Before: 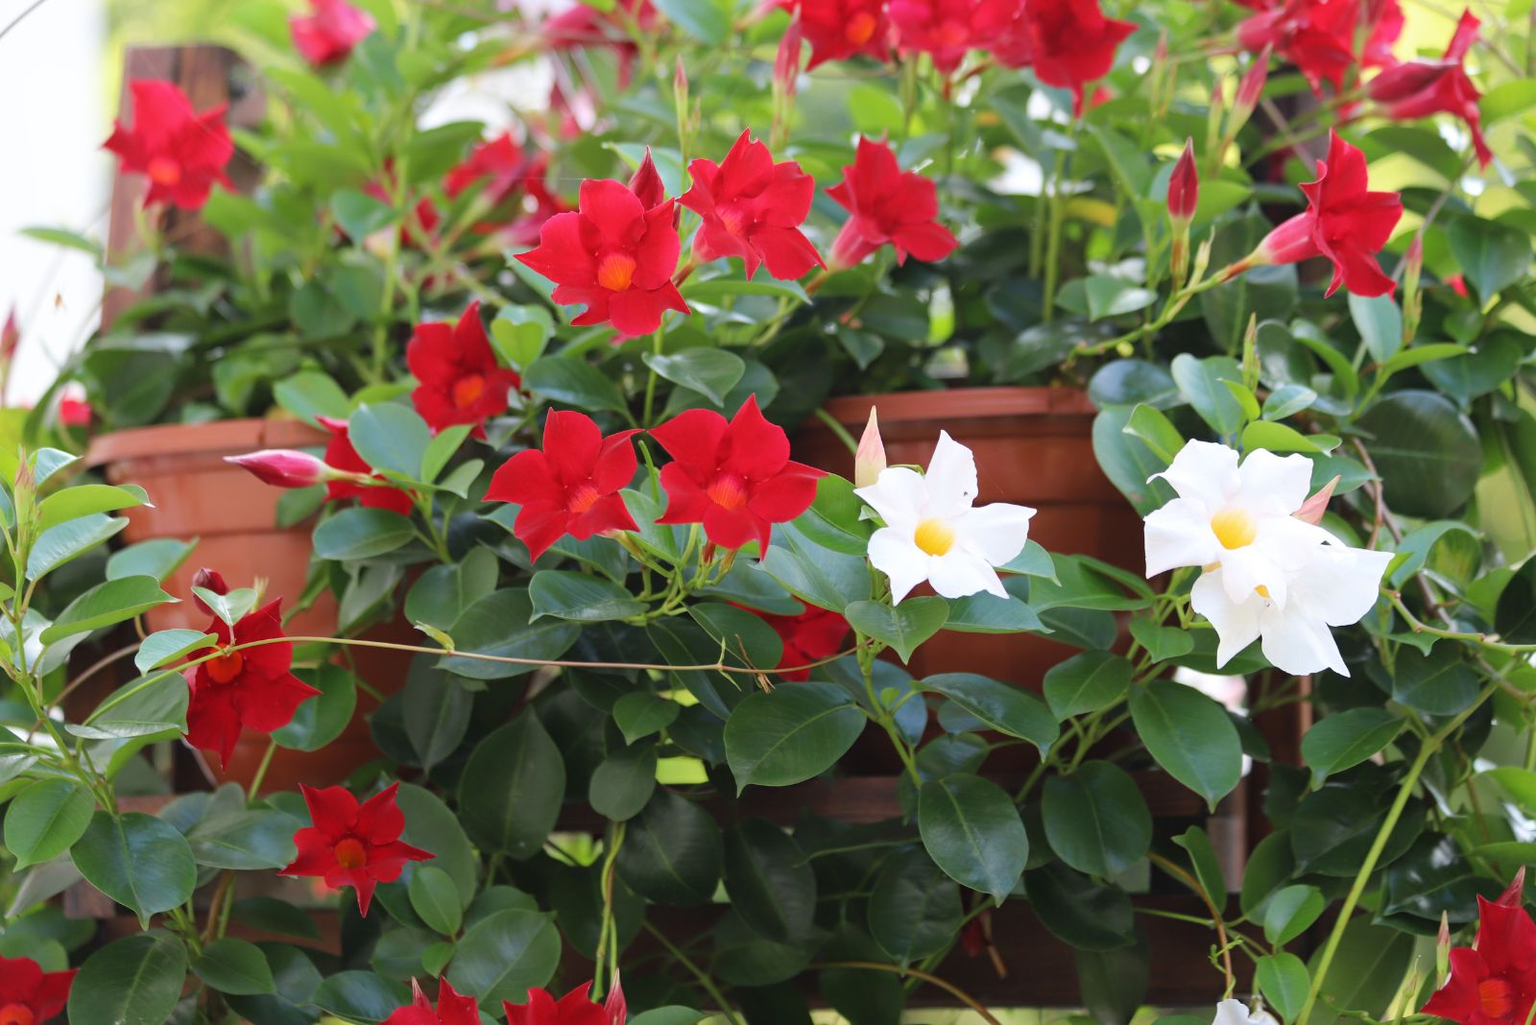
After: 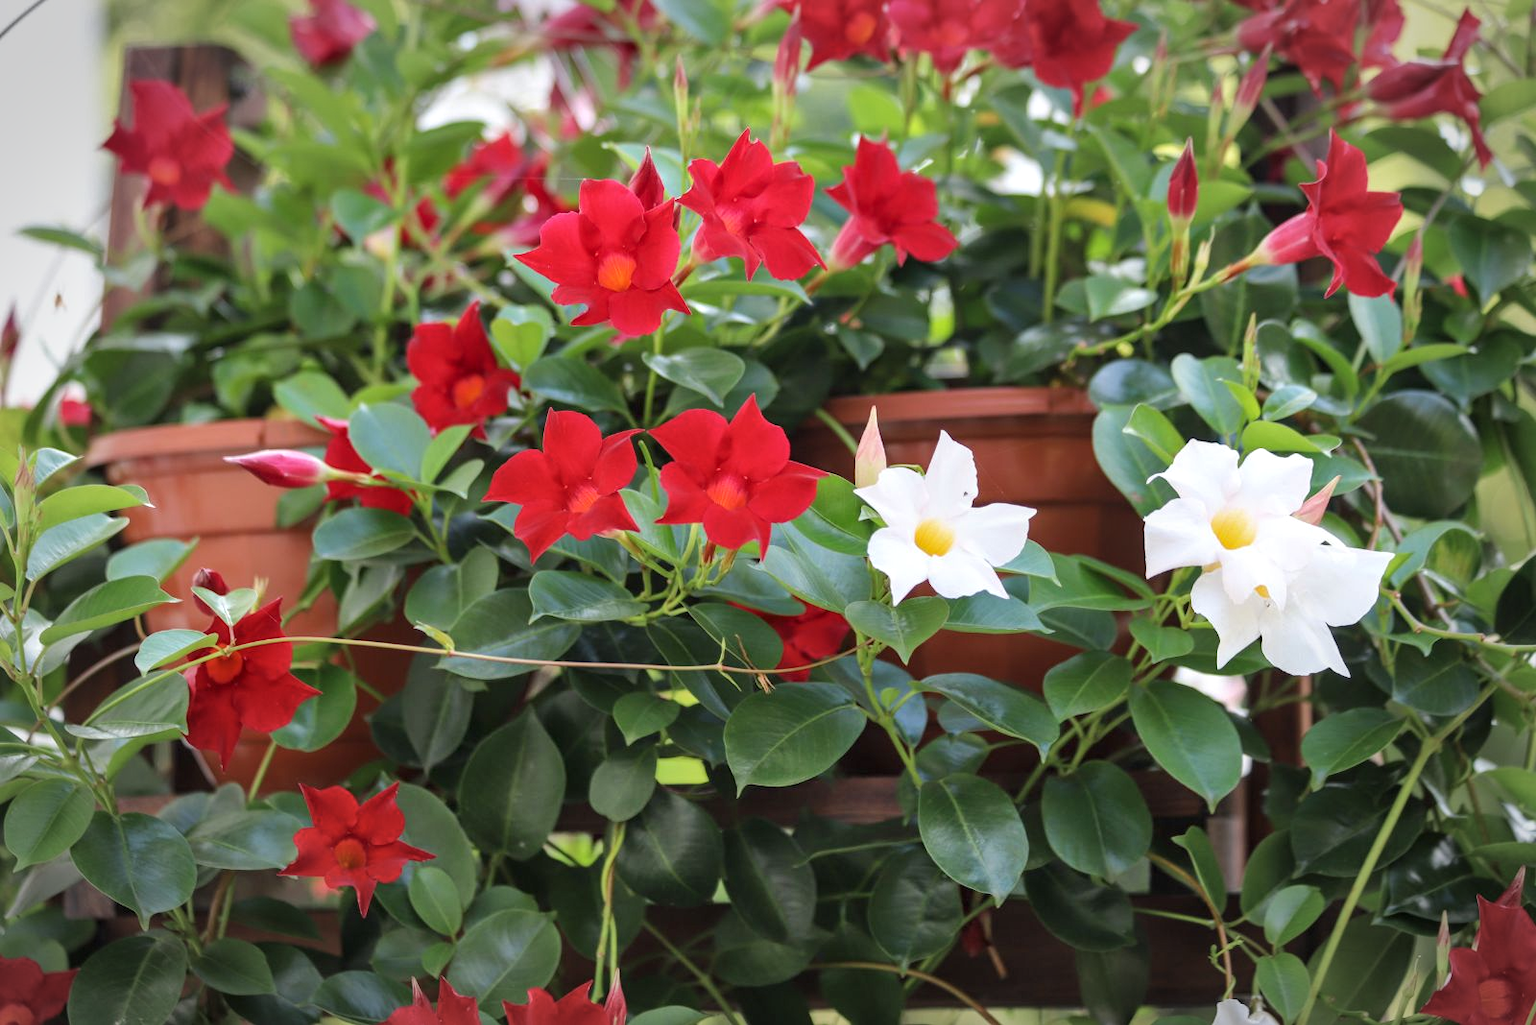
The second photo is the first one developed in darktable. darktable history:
shadows and highlights: white point adjustment 0.904, soften with gaussian
local contrast: on, module defaults
vignetting: fall-off start 67.45%, fall-off radius 67.96%, brightness -0.414, saturation -0.303, automatic ratio true, dithering 16-bit output
